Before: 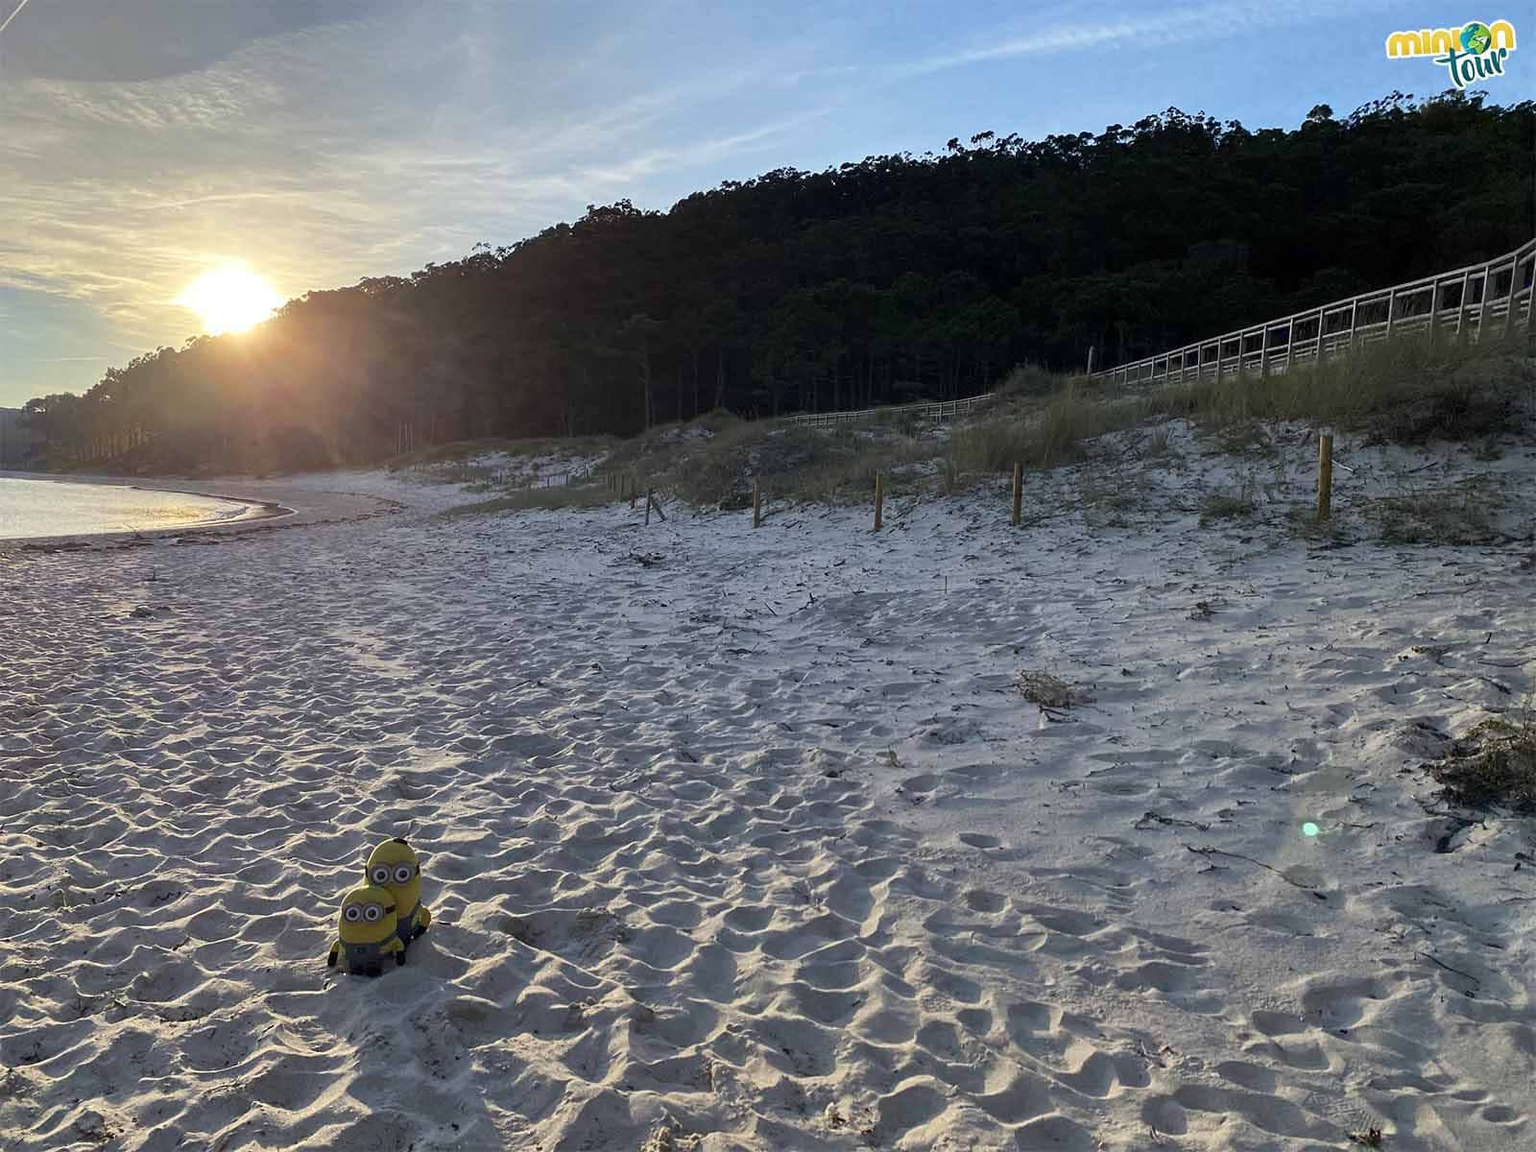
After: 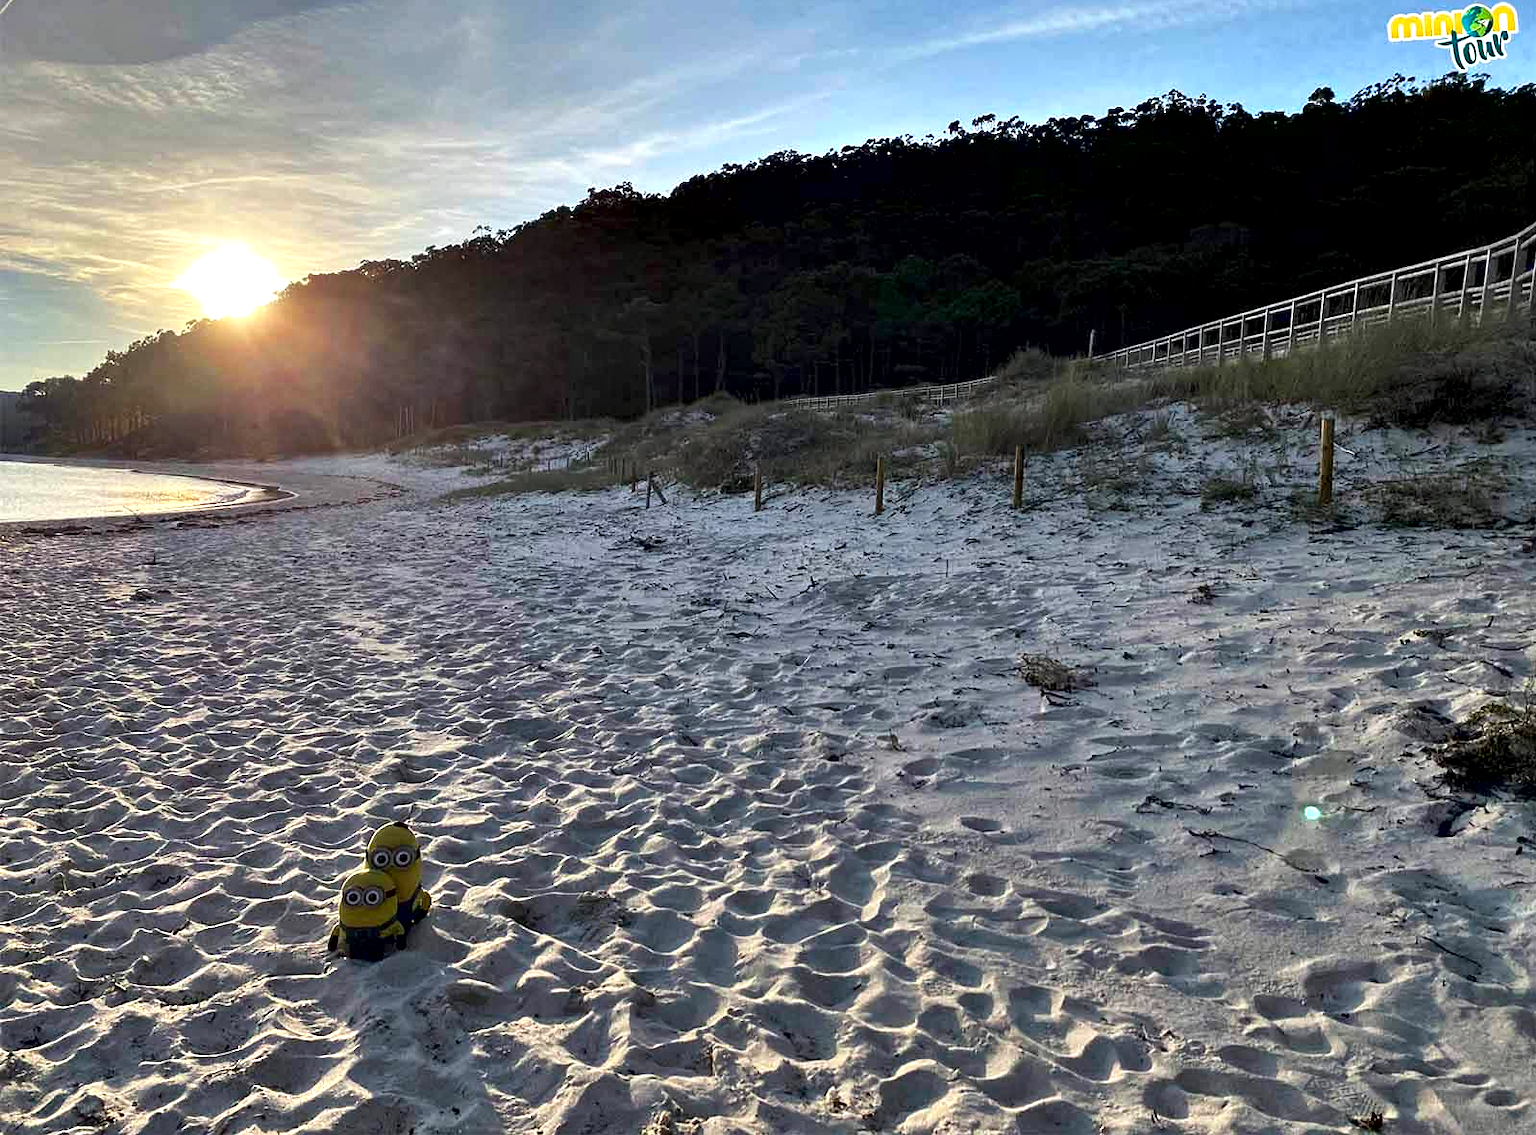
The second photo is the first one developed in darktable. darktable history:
contrast equalizer: octaves 7, y [[0.6 ×6], [0.55 ×6], [0 ×6], [0 ×6], [0 ×6]]
crop: top 1.527%, right 0.091%
contrast brightness saturation: saturation -0.054
